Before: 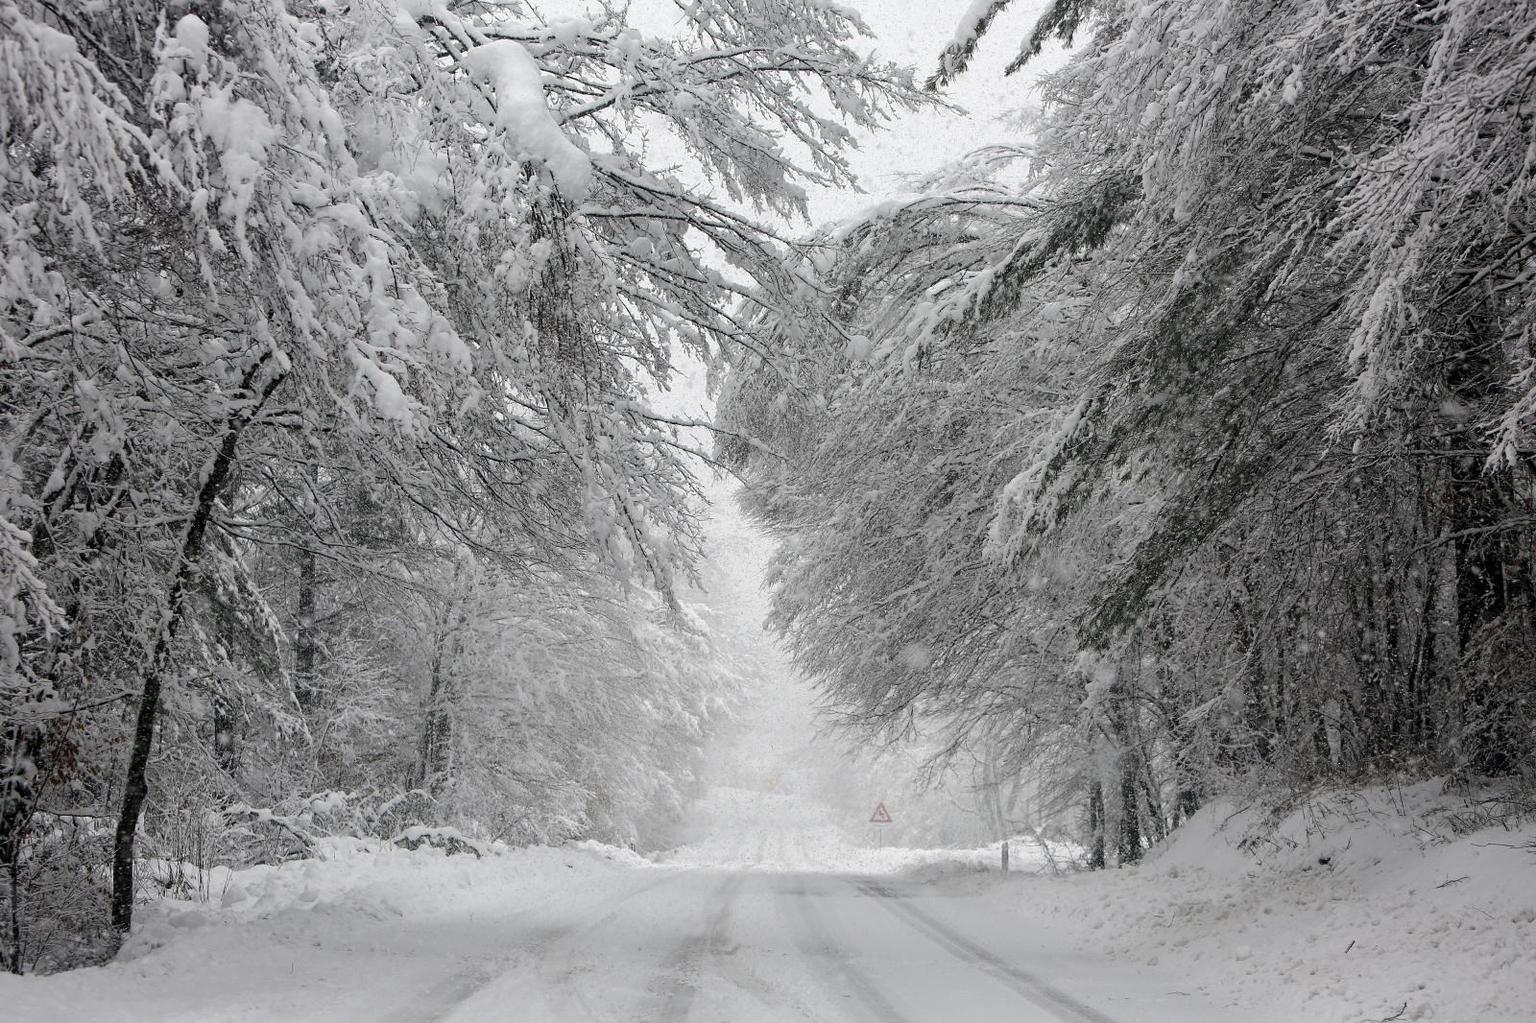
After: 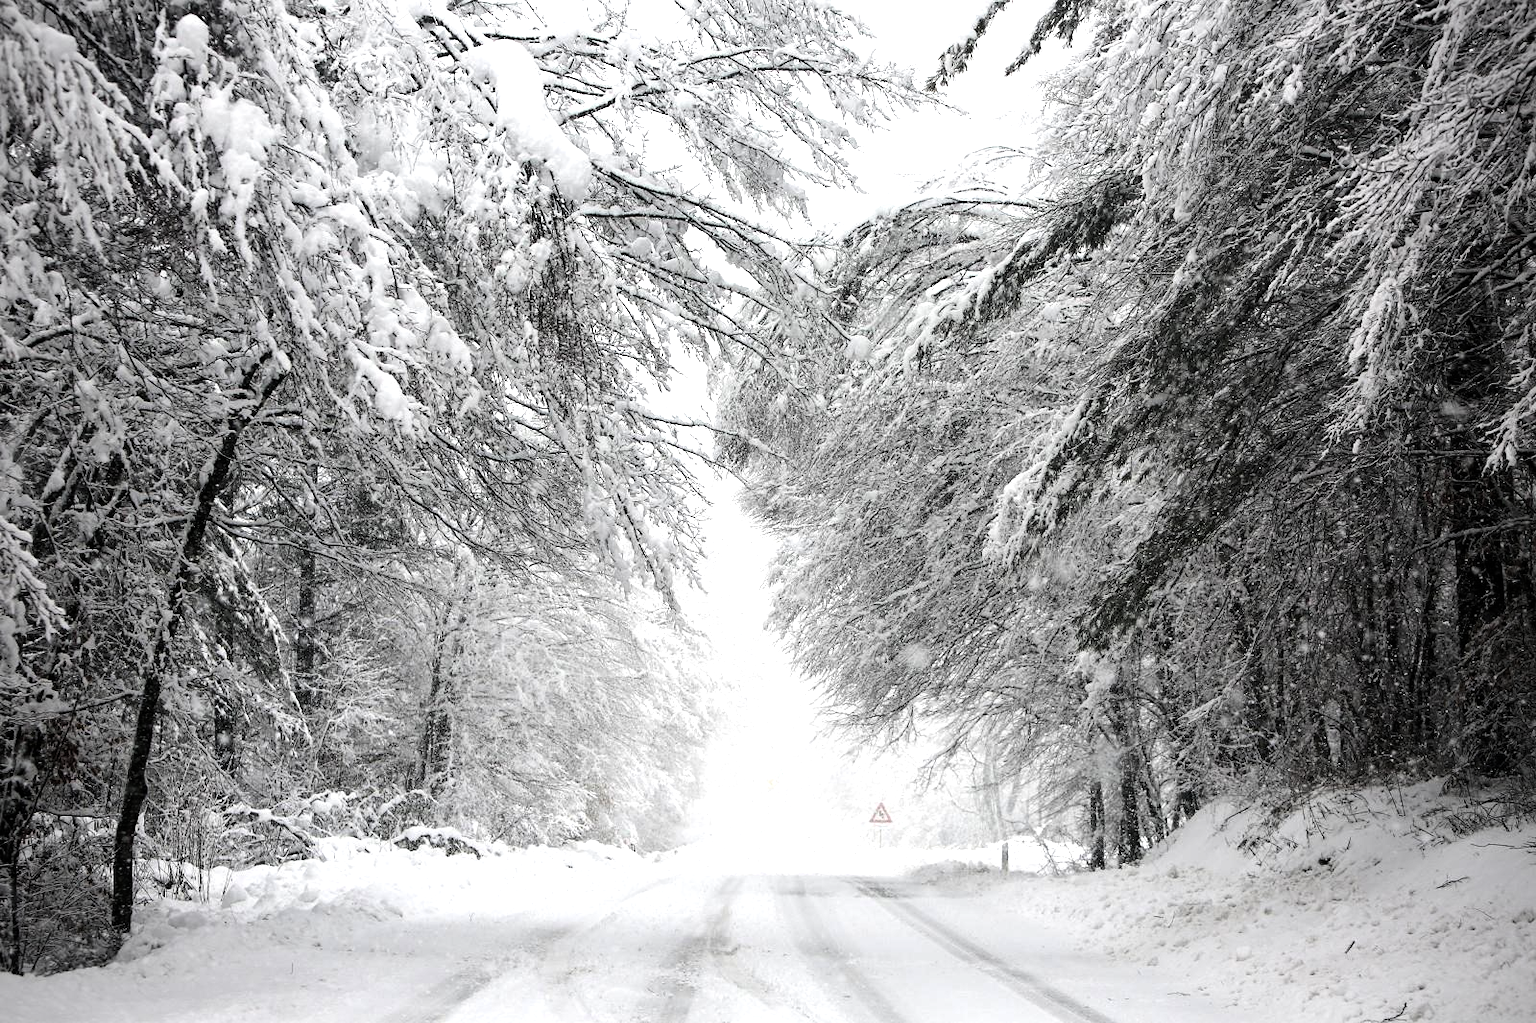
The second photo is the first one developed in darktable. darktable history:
tone equalizer: -8 EV -1.08 EV, -7 EV -1.01 EV, -6 EV -0.867 EV, -5 EV -0.578 EV, -3 EV 0.578 EV, -2 EV 0.867 EV, -1 EV 1.01 EV, +0 EV 1.08 EV, edges refinement/feathering 500, mask exposure compensation -1.57 EV, preserve details no
vignetting: unbound false
